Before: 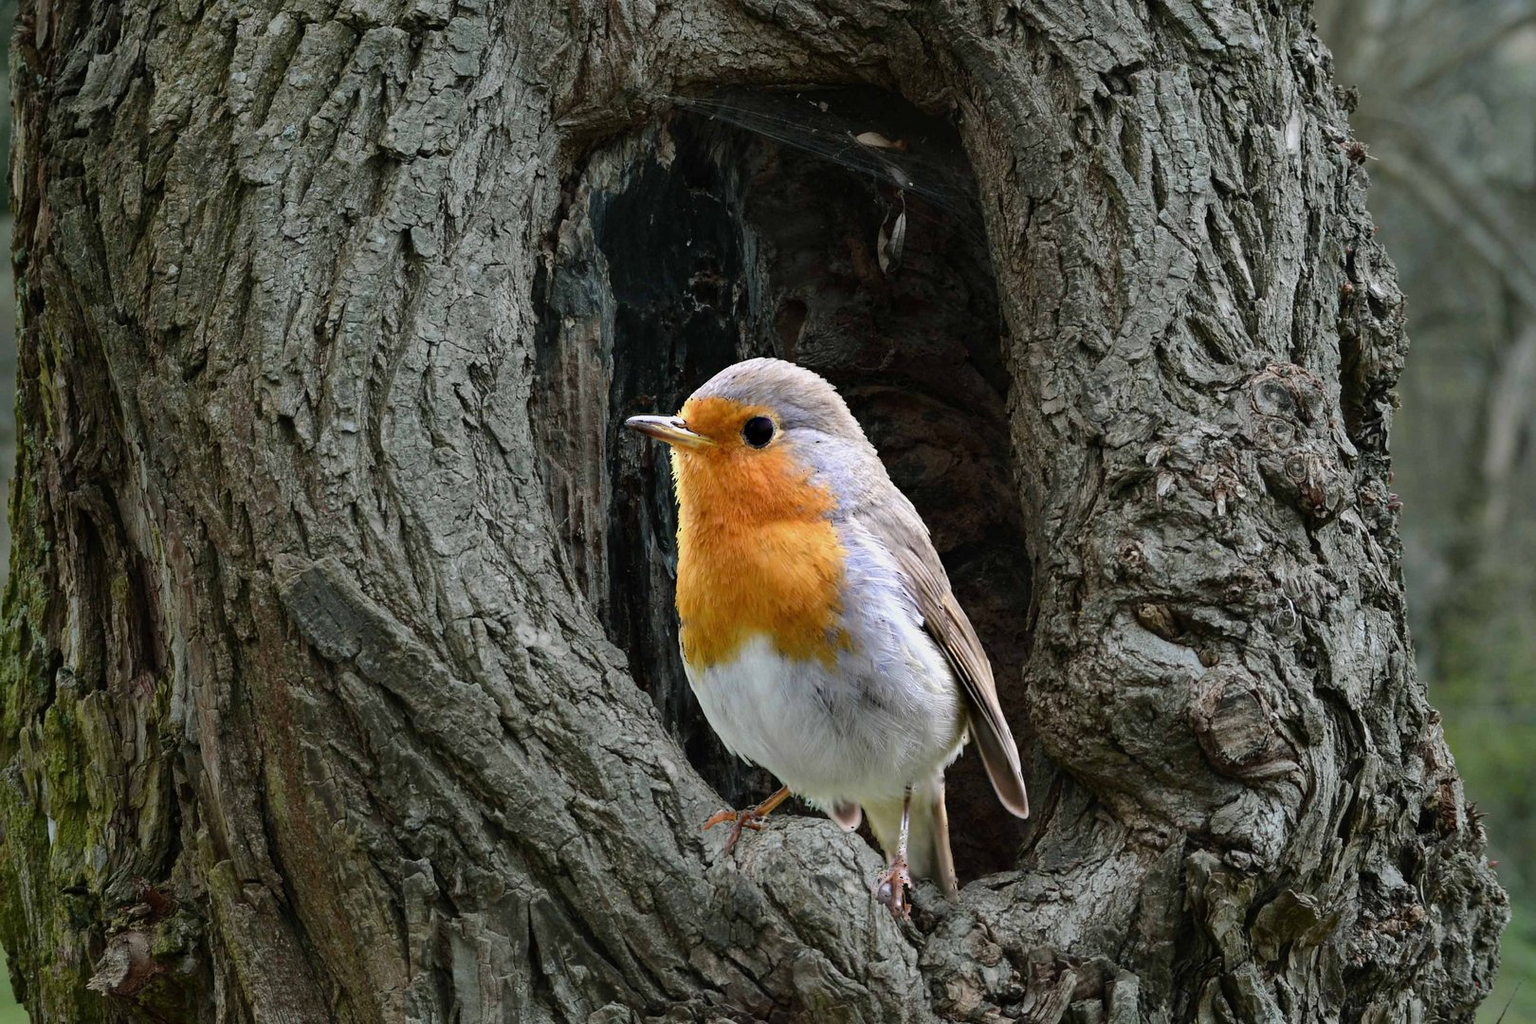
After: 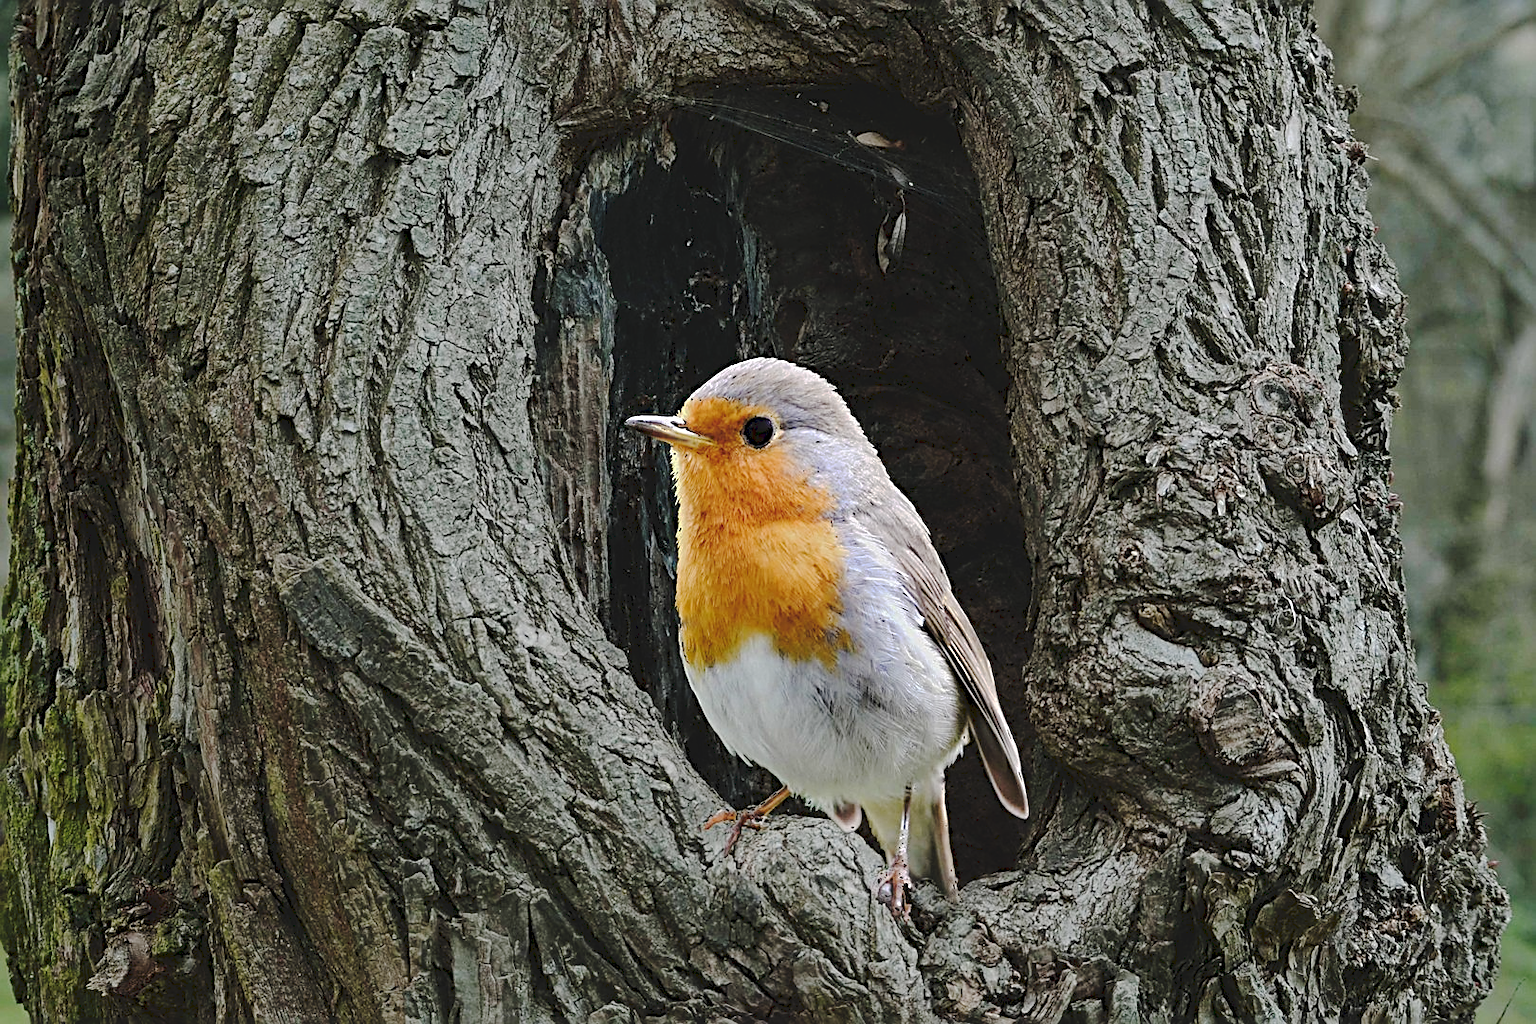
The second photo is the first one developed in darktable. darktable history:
shadows and highlights: shadows 25.66, highlights -24.54
color zones: curves: ch1 [(0, 0.469) (0.01, 0.469) (0.12, 0.446) (0.248, 0.469) (0.5, 0.5) (0.748, 0.5) (0.99, 0.469) (1, 0.469)], mix 17.96%
tone curve: curves: ch0 [(0, 0) (0.003, 0.077) (0.011, 0.08) (0.025, 0.083) (0.044, 0.095) (0.069, 0.106) (0.1, 0.12) (0.136, 0.144) (0.177, 0.185) (0.224, 0.231) (0.277, 0.297) (0.335, 0.382) (0.399, 0.471) (0.468, 0.553) (0.543, 0.623) (0.623, 0.689) (0.709, 0.75) (0.801, 0.81) (0.898, 0.873) (1, 1)], preserve colors none
sharpen: radius 2.622, amount 0.687
